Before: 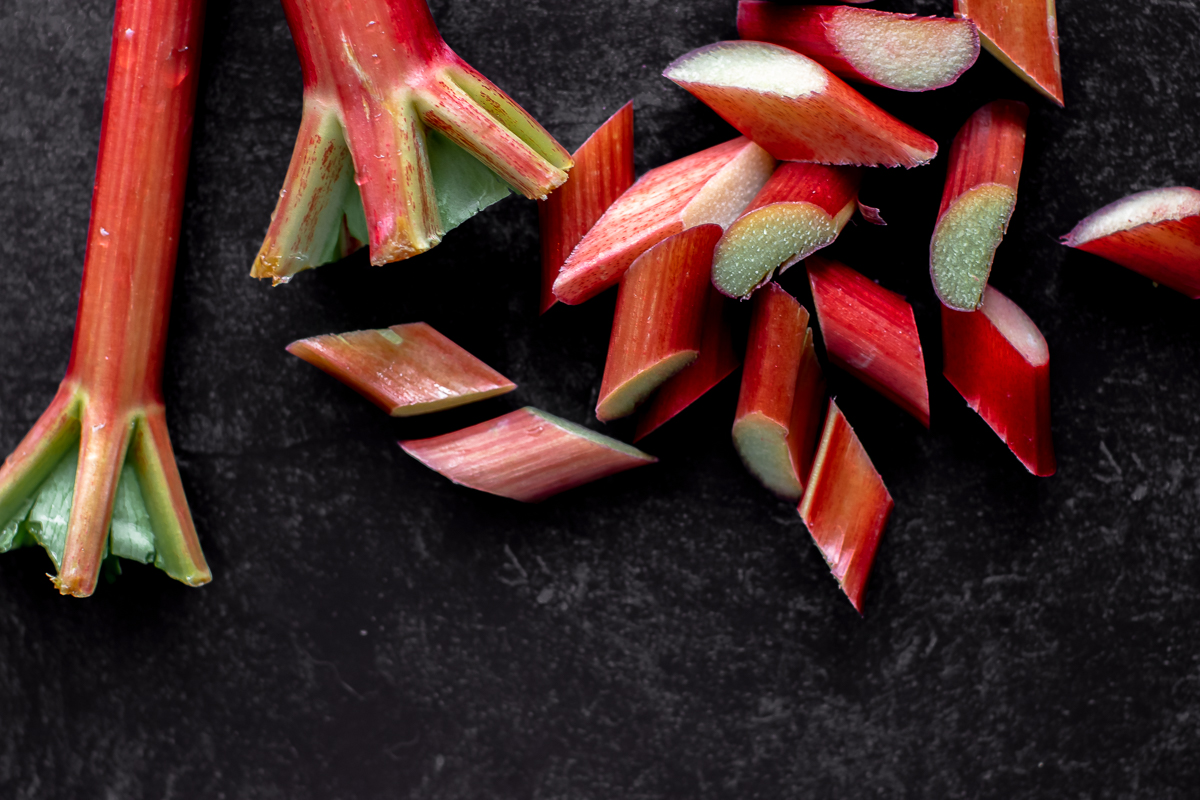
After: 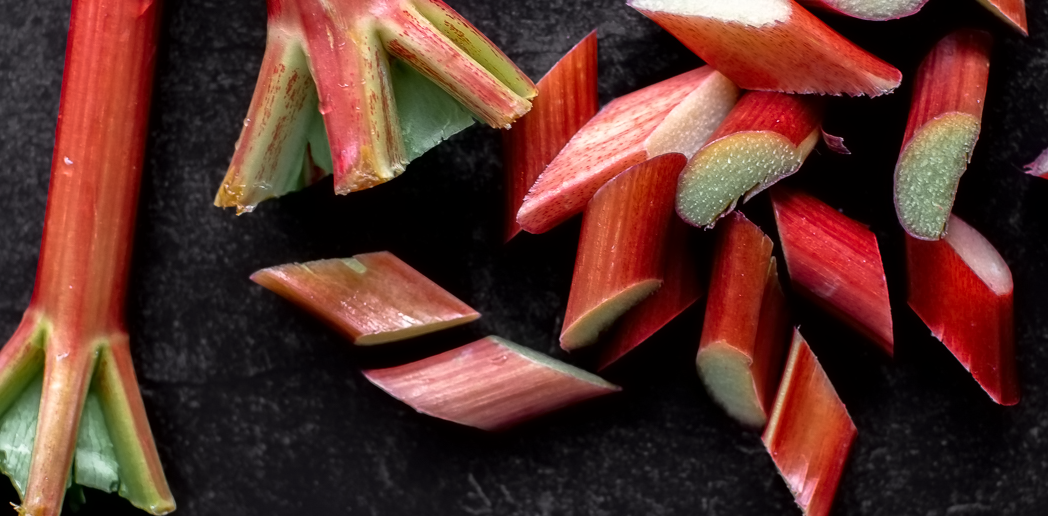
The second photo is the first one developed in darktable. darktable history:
crop: left 3.015%, top 8.969%, right 9.647%, bottom 26.457%
contrast equalizer: y [[0.5 ×6], [0.5 ×6], [0.5 ×6], [0 ×6], [0, 0.039, 0.251, 0.29, 0.293, 0.292]]
